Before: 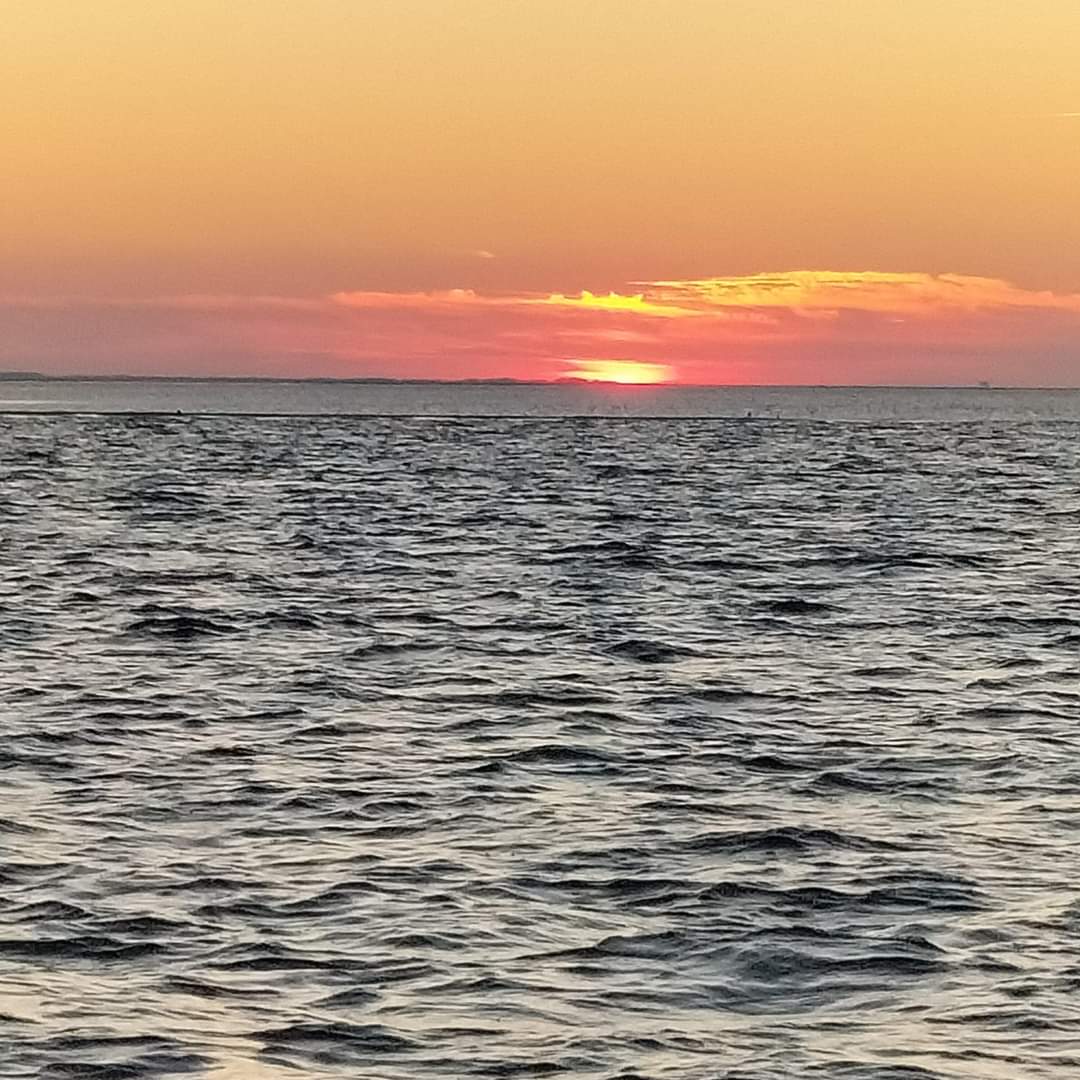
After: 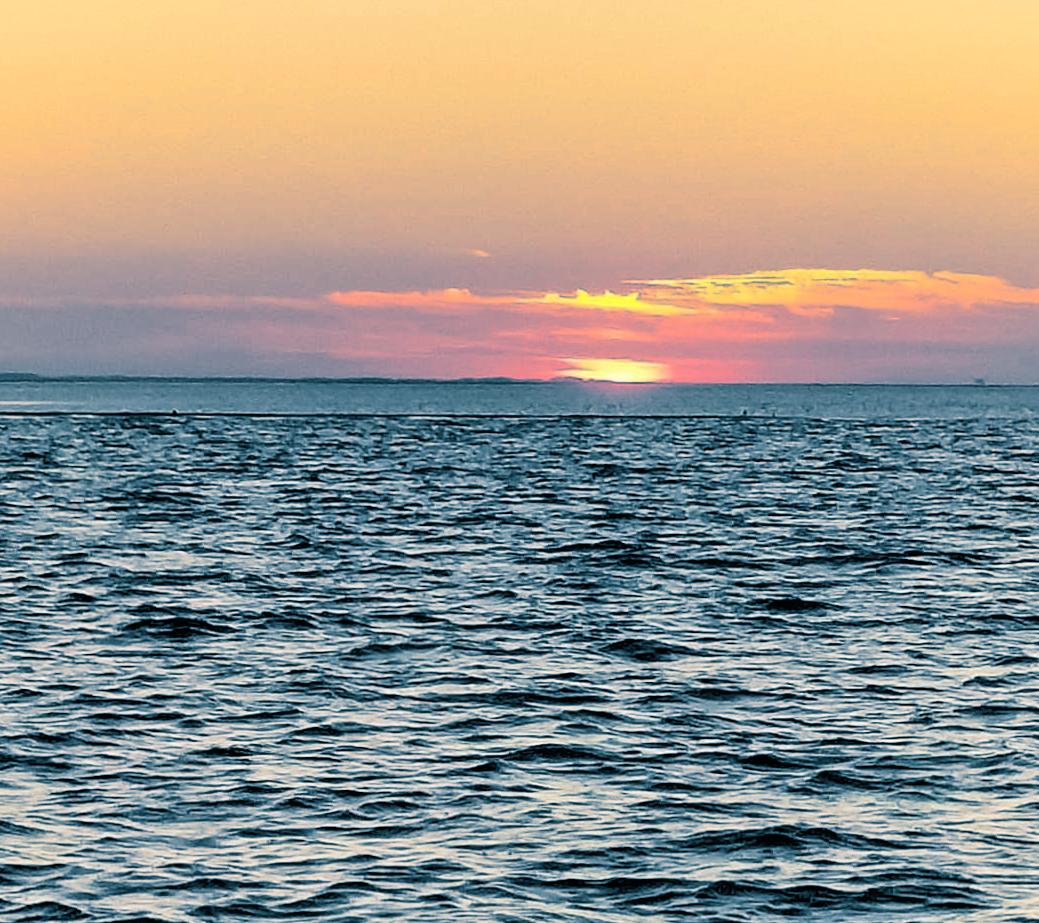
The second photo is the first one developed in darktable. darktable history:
split-toning: shadows › hue 212.4°, balance -70
crop and rotate: angle 0.2°, left 0.275%, right 3.127%, bottom 14.18%
tone curve: curves: ch0 [(0, 0) (0.118, 0.034) (0.182, 0.124) (0.265, 0.214) (0.504, 0.508) (0.783, 0.825) (1, 1)], color space Lab, linked channels, preserve colors none
